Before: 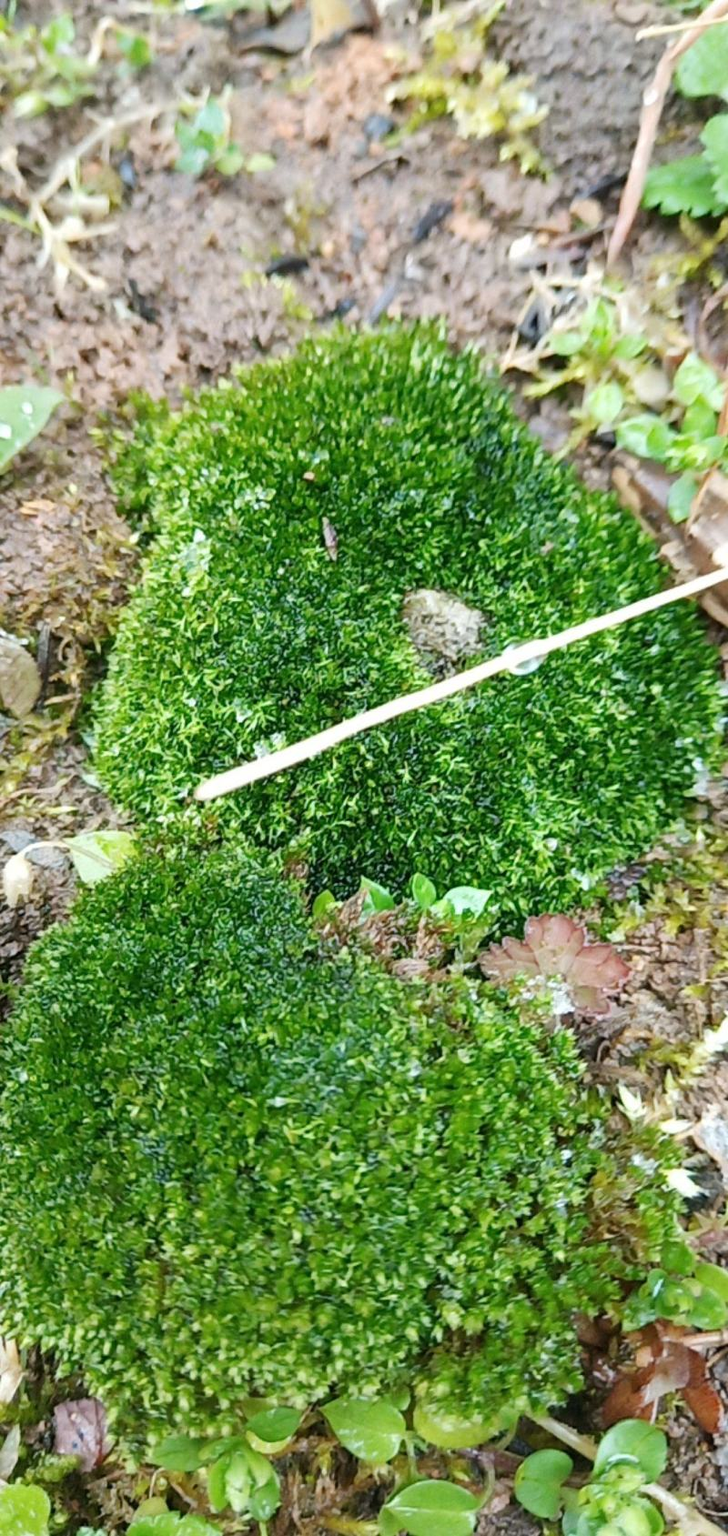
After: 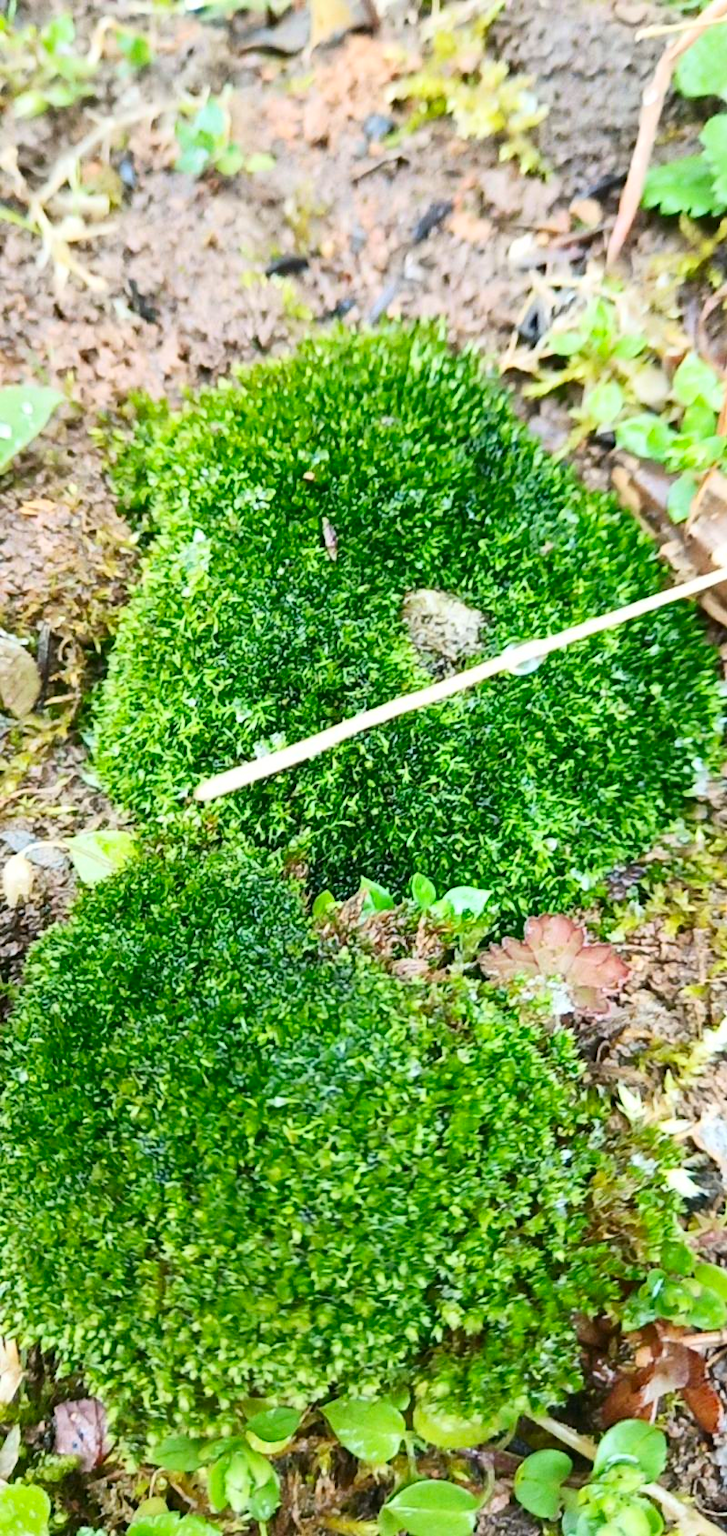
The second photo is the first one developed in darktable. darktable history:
contrast brightness saturation: contrast 0.23, brightness 0.098, saturation 0.292
